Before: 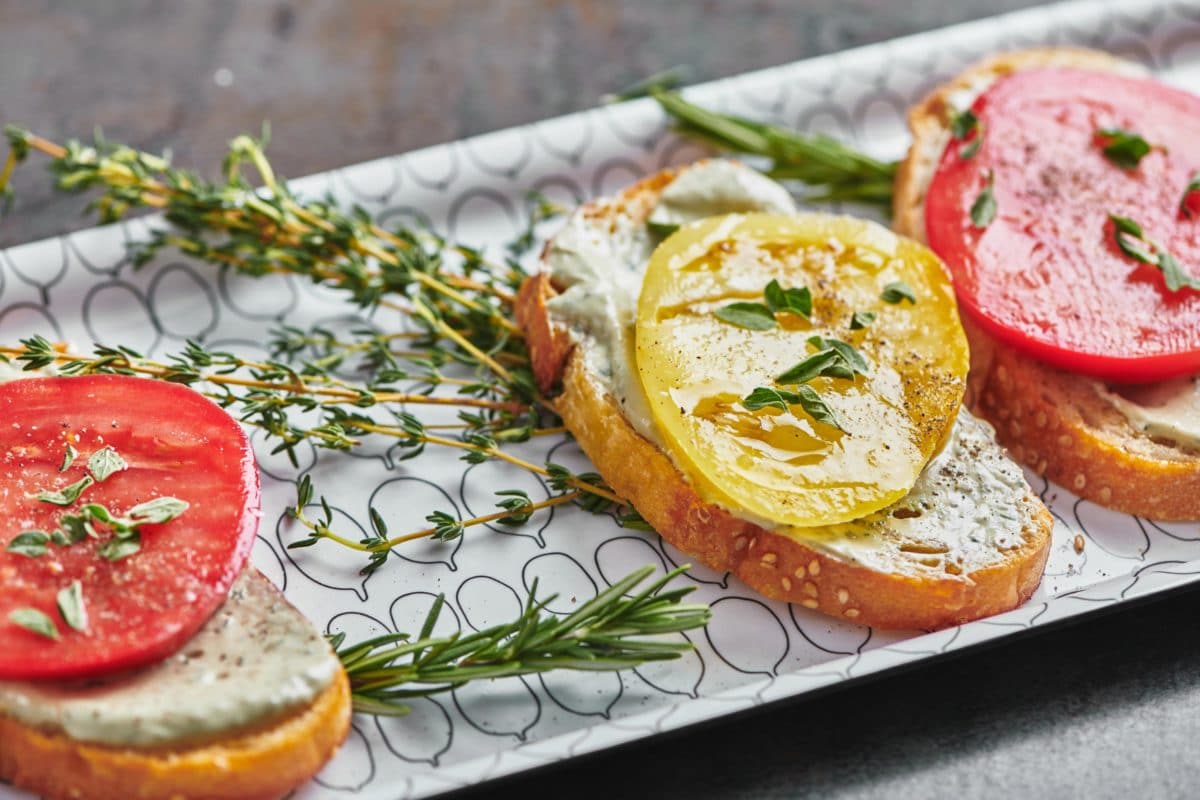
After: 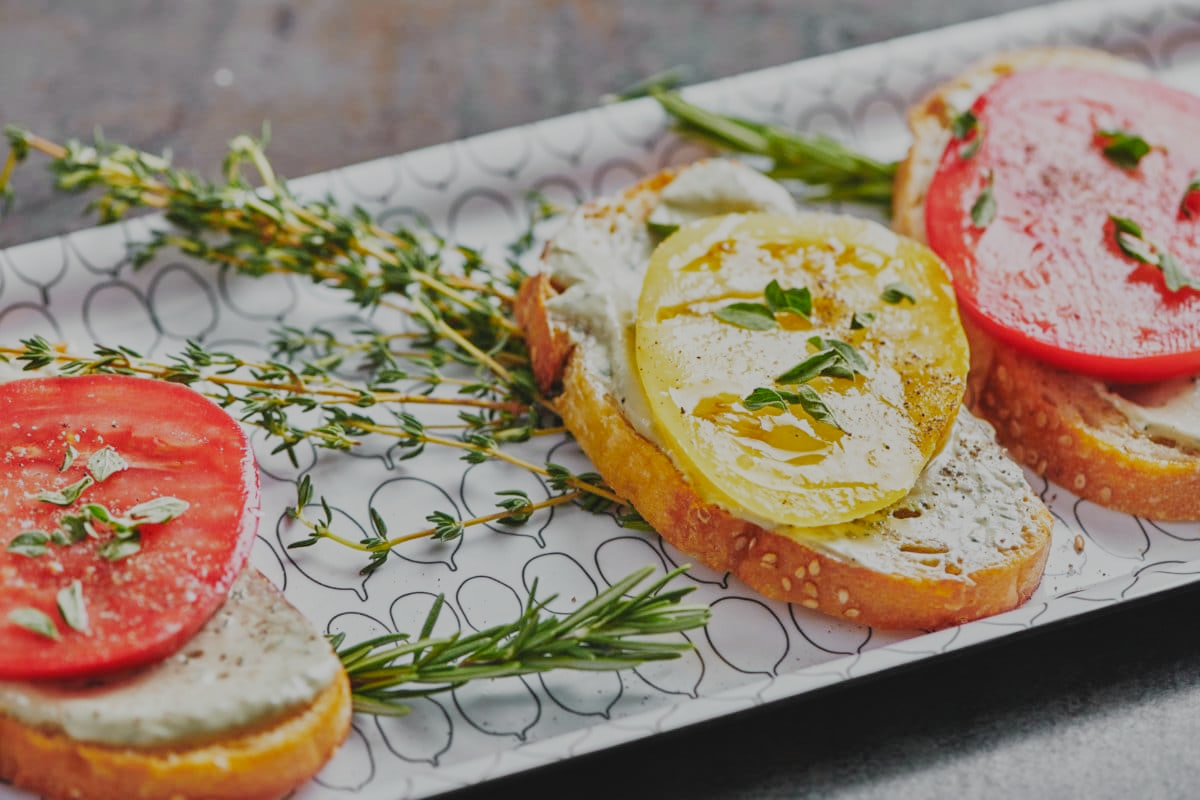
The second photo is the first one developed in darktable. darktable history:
contrast brightness saturation: contrast -0.106
filmic rgb: black relative exposure -8.02 EV, white relative exposure 4.04 EV, threshold 5.99 EV, hardness 4.16, preserve chrominance no, color science v5 (2021), contrast in shadows safe, contrast in highlights safe, enable highlight reconstruction true
